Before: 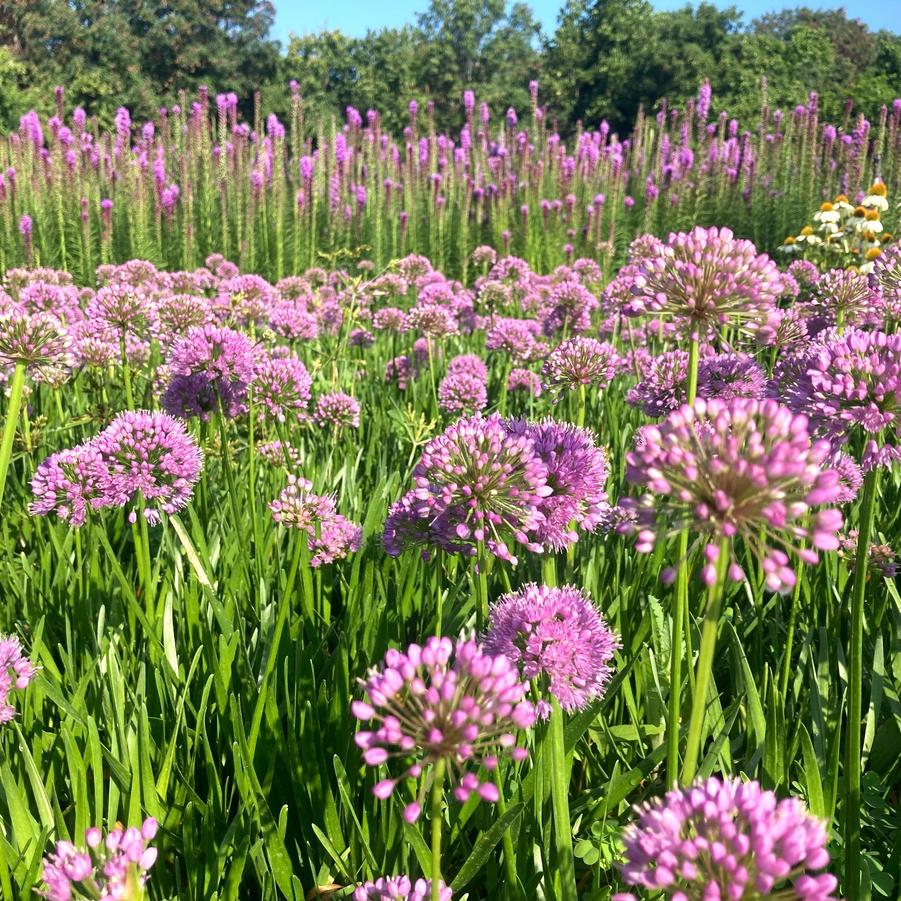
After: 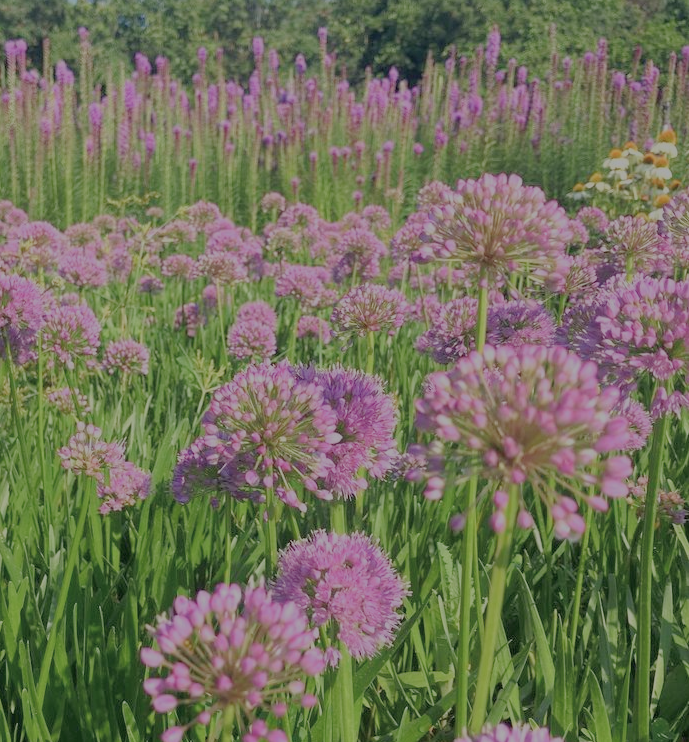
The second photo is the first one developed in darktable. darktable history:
filmic rgb: black relative exposure -13.87 EV, white relative exposure 7.97 EV, hardness 3.75, latitude 50.12%, contrast 0.51
crop: left 23.521%, top 5.889%, bottom 11.679%
